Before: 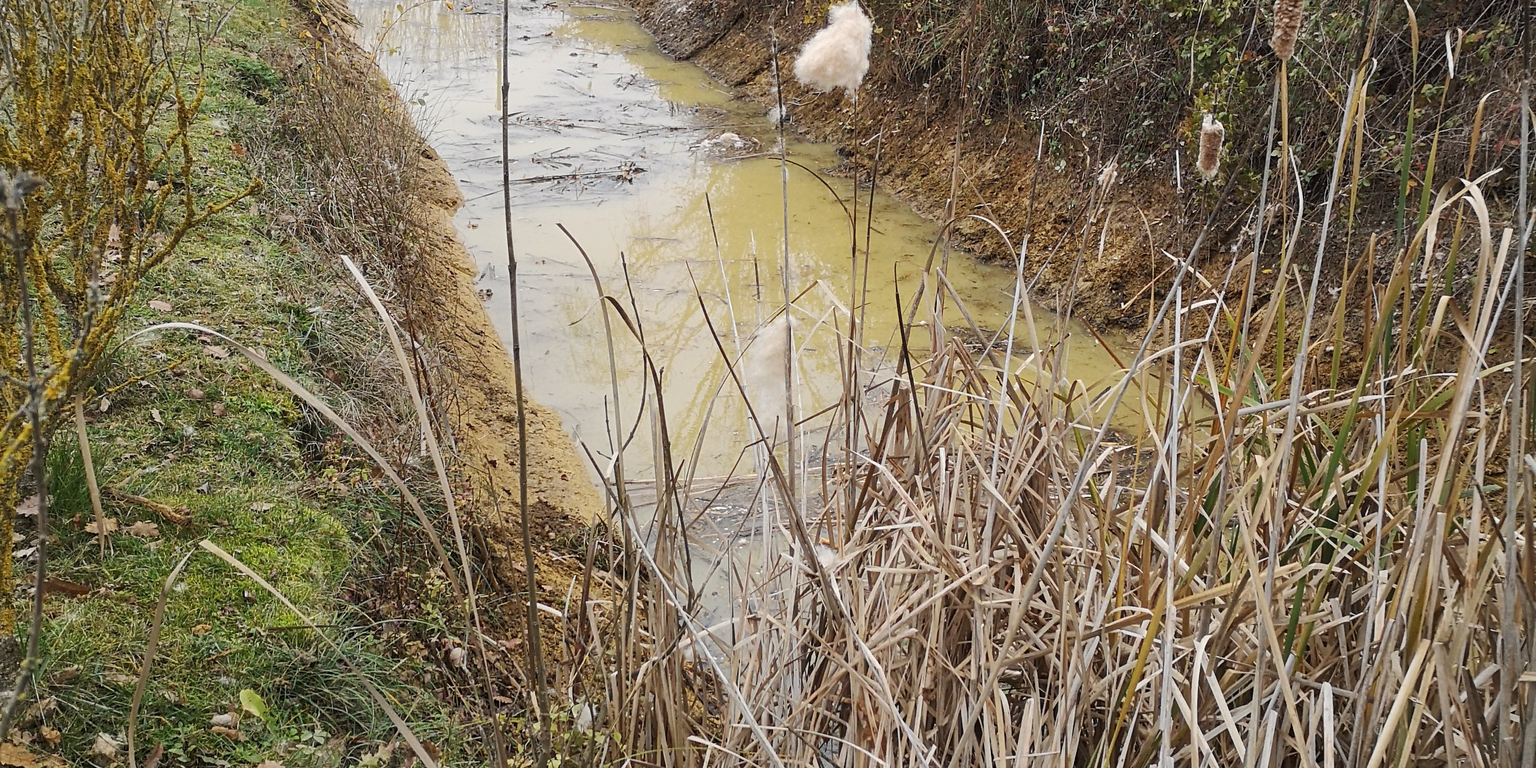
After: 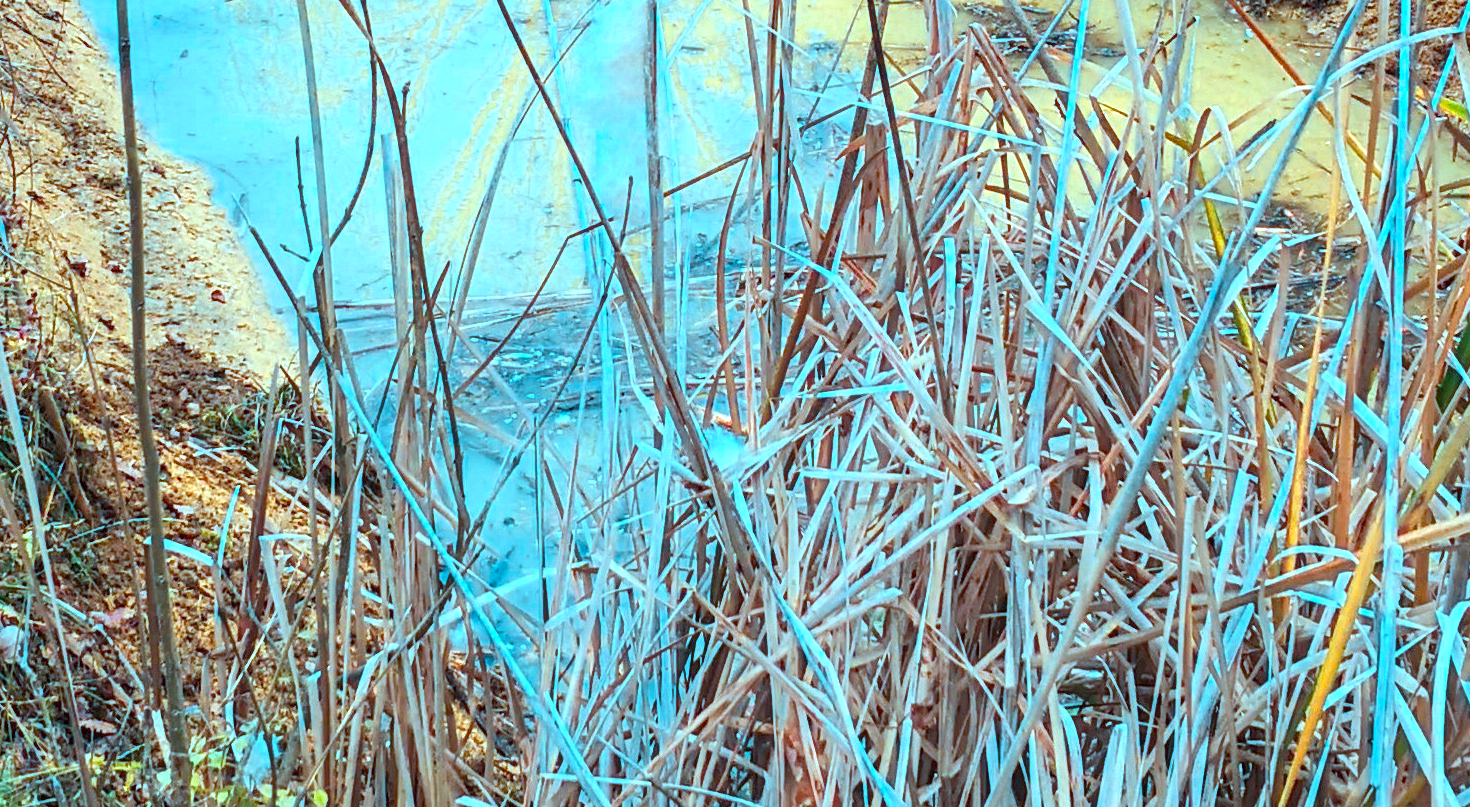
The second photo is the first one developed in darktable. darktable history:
crop: left 29.453%, top 42.284%, right 21.119%, bottom 3.468%
local contrast: on, module defaults
color calibration: output R [1.422, -0.35, -0.252, 0], output G [-0.238, 1.259, -0.084, 0], output B [-0.081, -0.196, 1.58, 0], output brightness [0.49, 0.671, -0.57, 0], illuminant F (fluorescent), F source F9 (Cool White Deluxe 4150 K) – high CRI, x 0.374, y 0.373, temperature 4154.53 K
